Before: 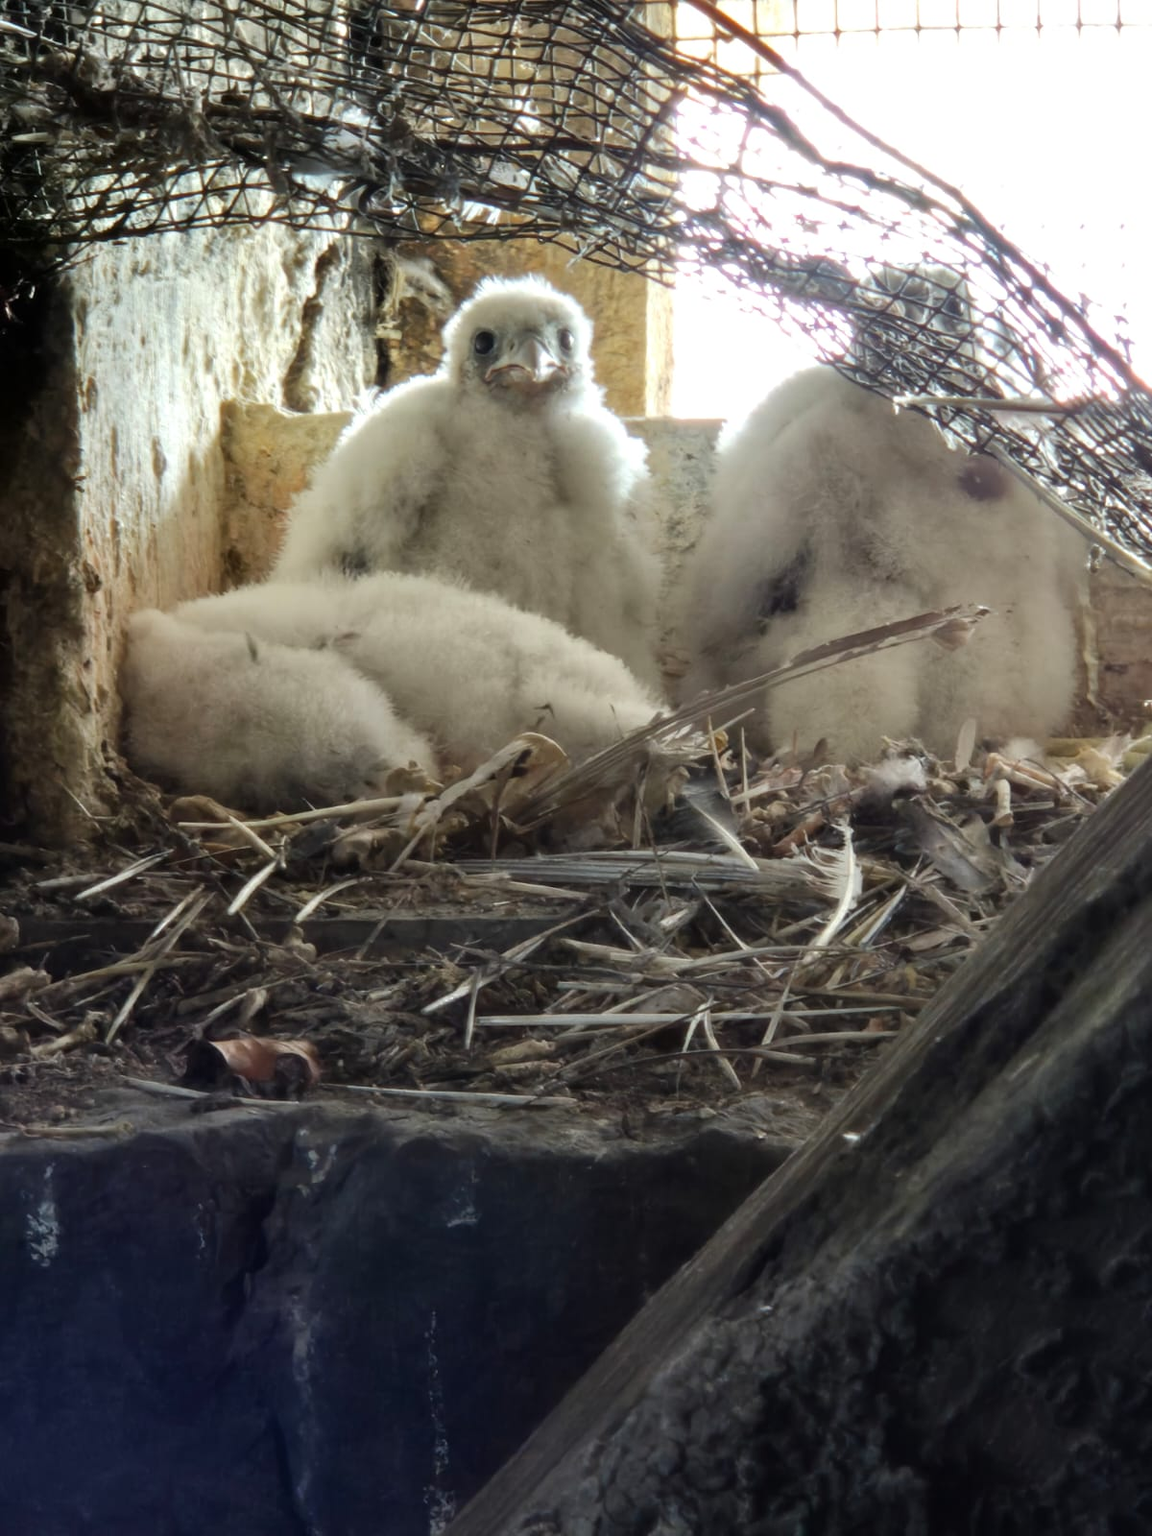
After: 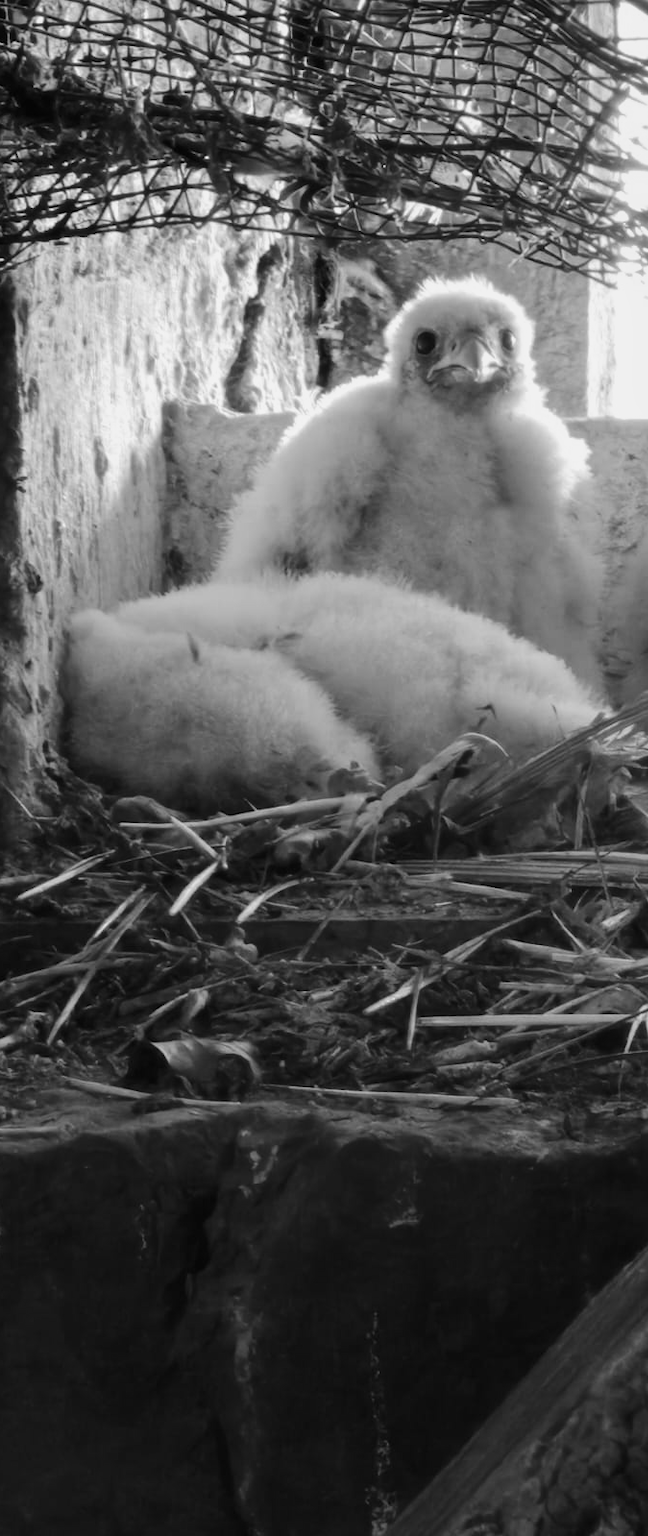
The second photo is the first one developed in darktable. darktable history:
crop: left 5.114%, right 38.589%
tone curve: curves: ch0 [(0, 0) (0.183, 0.152) (0.571, 0.594) (1, 1)]; ch1 [(0, 0) (0.394, 0.307) (0.5, 0.5) (0.586, 0.597) (0.625, 0.647) (1, 1)]; ch2 [(0, 0) (0.5, 0.5) (0.604, 0.616) (1, 1)], color space Lab, independent channels, preserve colors none
monochrome: a -71.75, b 75.82
